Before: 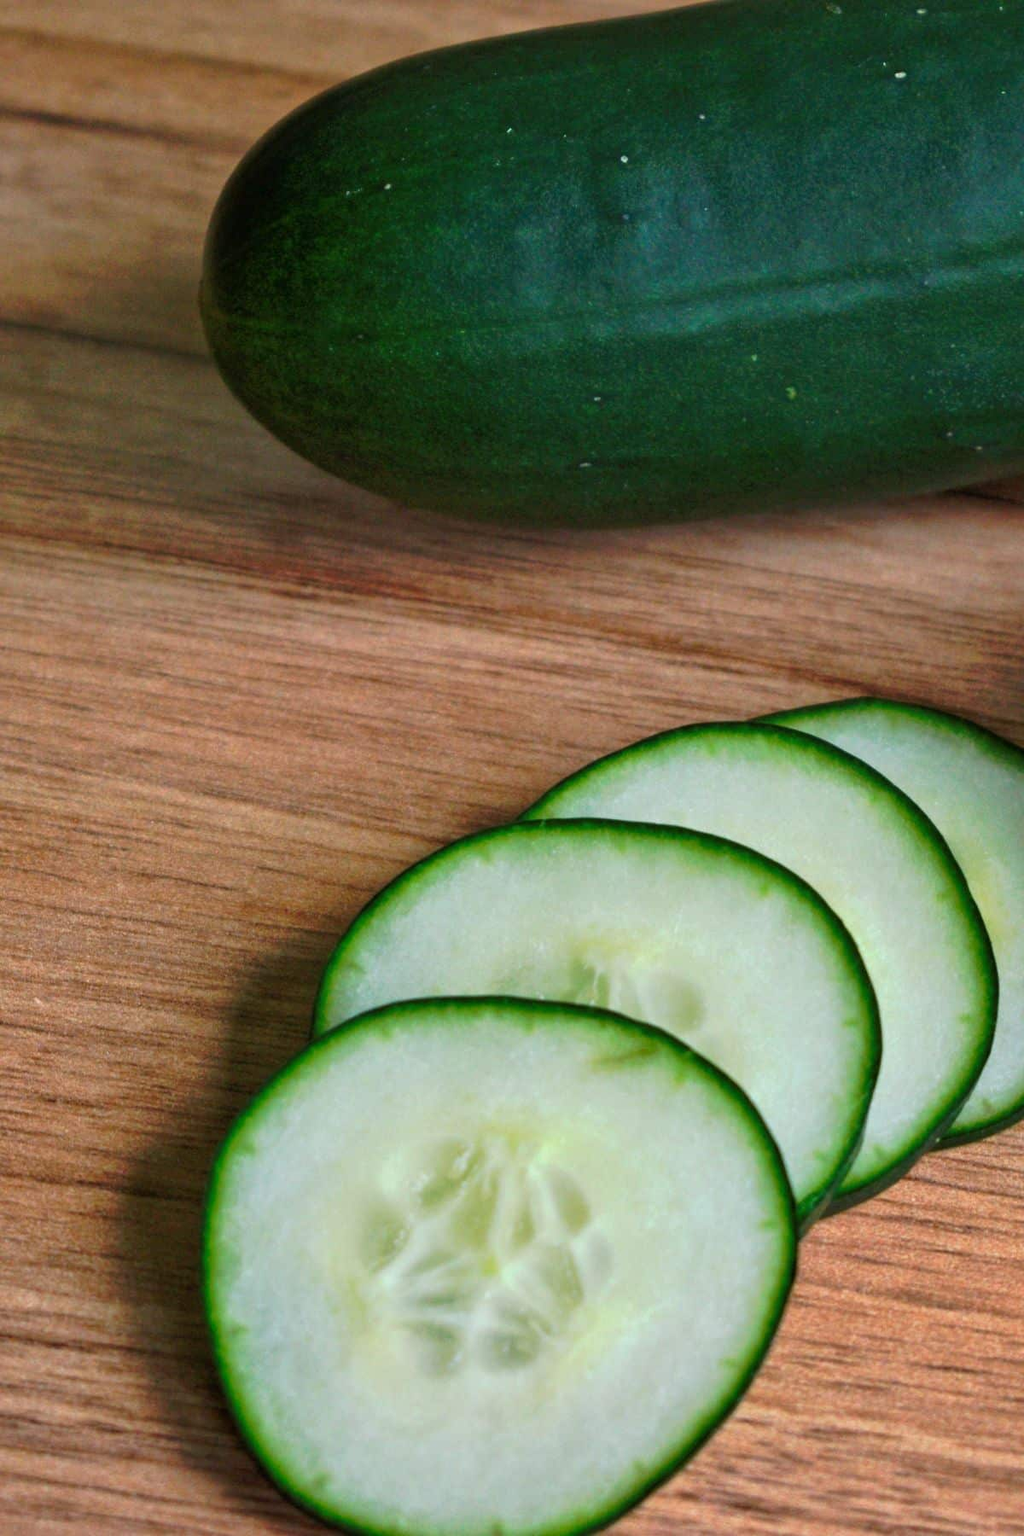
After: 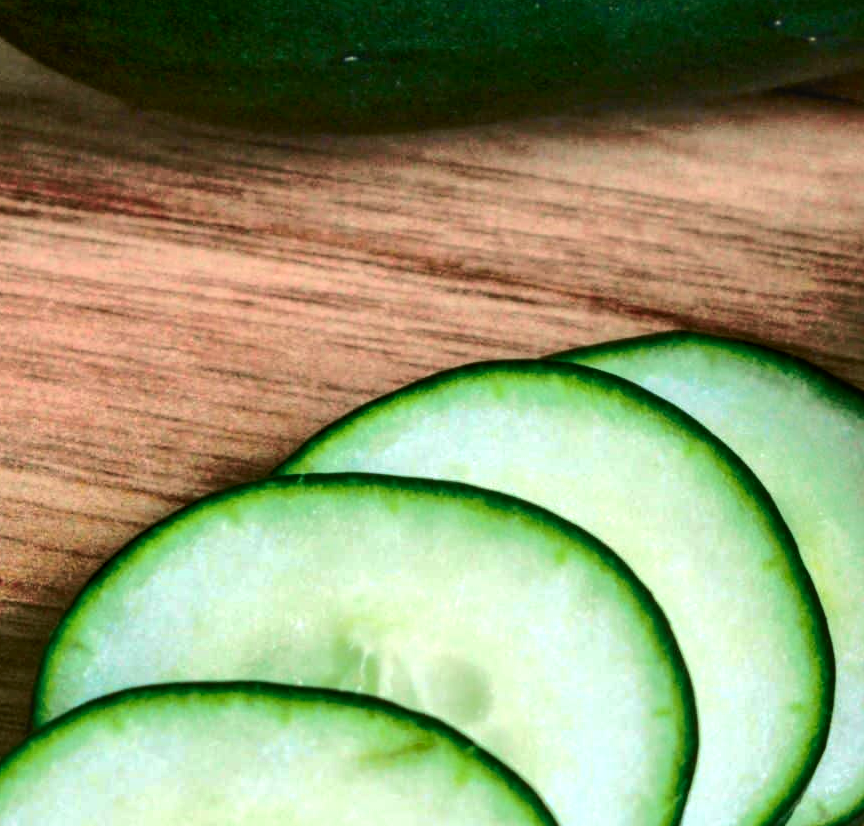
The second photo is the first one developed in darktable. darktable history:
crop and rotate: left 27.938%, top 27.046%, bottom 27.046%
tone equalizer: -8 EV -0.75 EV, -7 EV -0.7 EV, -6 EV -0.6 EV, -5 EV -0.4 EV, -3 EV 0.4 EV, -2 EV 0.6 EV, -1 EV 0.7 EV, +0 EV 0.75 EV, edges refinement/feathering 500, mask exposure compensation -1.57 EV, preserve details no
local contrast: on, module defaults
tone curve: curves: ch0 [(0, 0.023) (0.037, 0.04) (0.131, 0.128) (0.304, 0.331) (0.504, 0.584) (0.616, 0.687) (0.704, 0.764) (0.808, 0.823) (1, 1)]; ch1 [(0, 0) (0.301, 0.3) (0.477, 0.472) (0.493, 0.497) (0.508, 0.501) (0.544, 0.541) (0.563, 0.565) (0.626, 0.66) (0.721, 0.776) (1, 1)]; ch2 [(0, 0) (0.249, 0.216) (0.349, 0.343) (0.424, 0.442) (0.476, 0.483) (0.502, 0.5) (0.517, 0.519) (0.532, 0.553) (0.569, 0.587) (0.634, 0.628) (0.706, 0.729) (0.828, 0.742) (1, 0.9)], color space Lab, independent channels, preserve colors none
